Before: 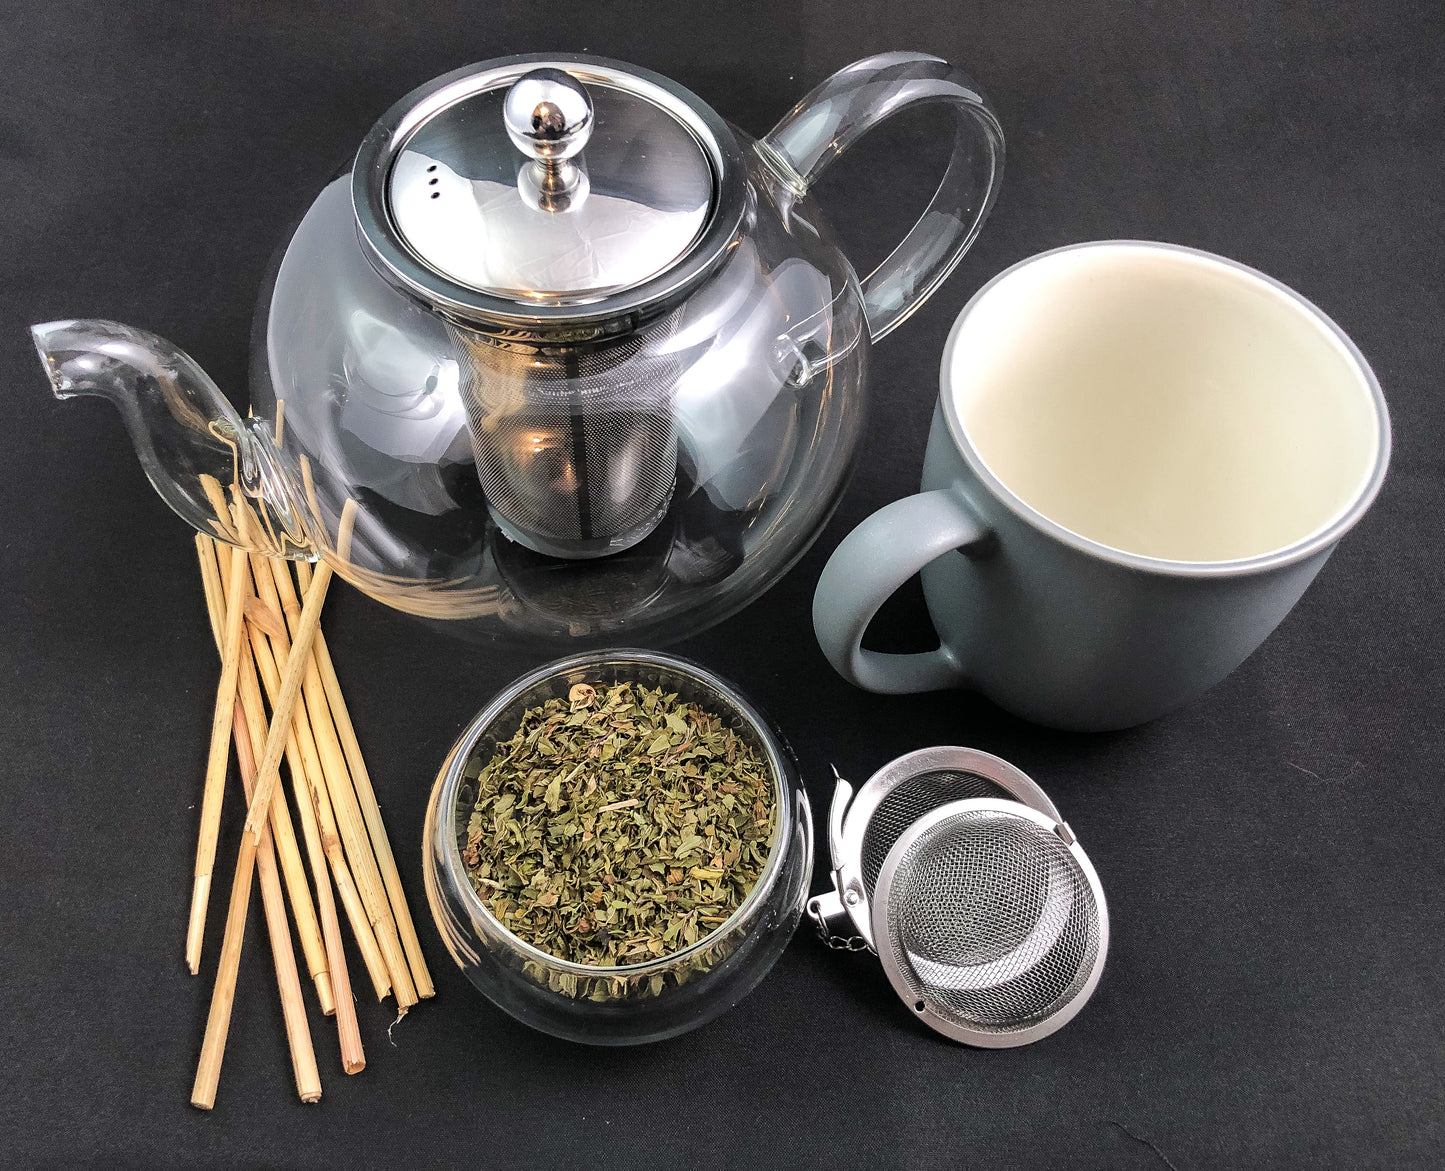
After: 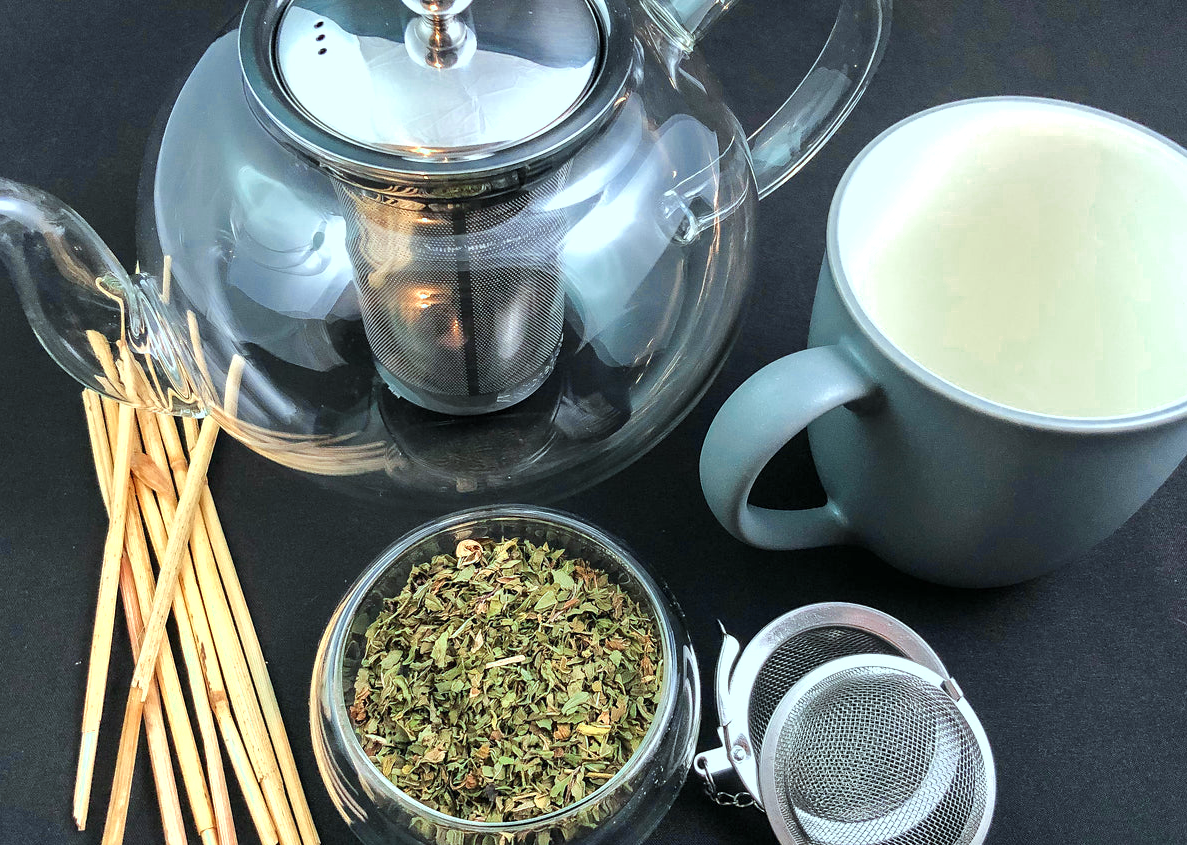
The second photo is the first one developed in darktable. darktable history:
crop: left 7.878%, top 12.334%, right 9.947%, bottom 15.428%
color zones: curves: ch0 [(0, 0.5) (0.125, 0.4) (0.25, 0.5) (0.375, 0.4) (0.5, 0.4) (0.625, 0.35) (0.75, 0.35) (0.875, 0.5)]; ch1 [(0, 0.35) (0.125, 0.45) (0.25, 0.35) (0.375, 0.35) (0.5, 0.35) (0.625, 0.35) (0.75, 0.45) (0.875, 0.35)]; ch2 [(0, 0.6) (0.125, 0.5) (0.25, 0.5) (0.375, 0.6) (0.5, 0.6) (0.625, 0.5) (0.75, 0.5) (0.875, 0.5)]
contrast brightness saturation: brightness -0.017, saturation 0.345
color calibration: output R [0.972, 0.068, -0.094, 0], output G [-0.178, 1.216, -0.086, 0], output B [0.095, -0.136, 0.98, 0], illuminant Planckian (black body), x 0.368, y 0.36, temperature 4276.62 K
exposure: black level correction 0, exposure 0.591 EV, compensate highlight preservation false
